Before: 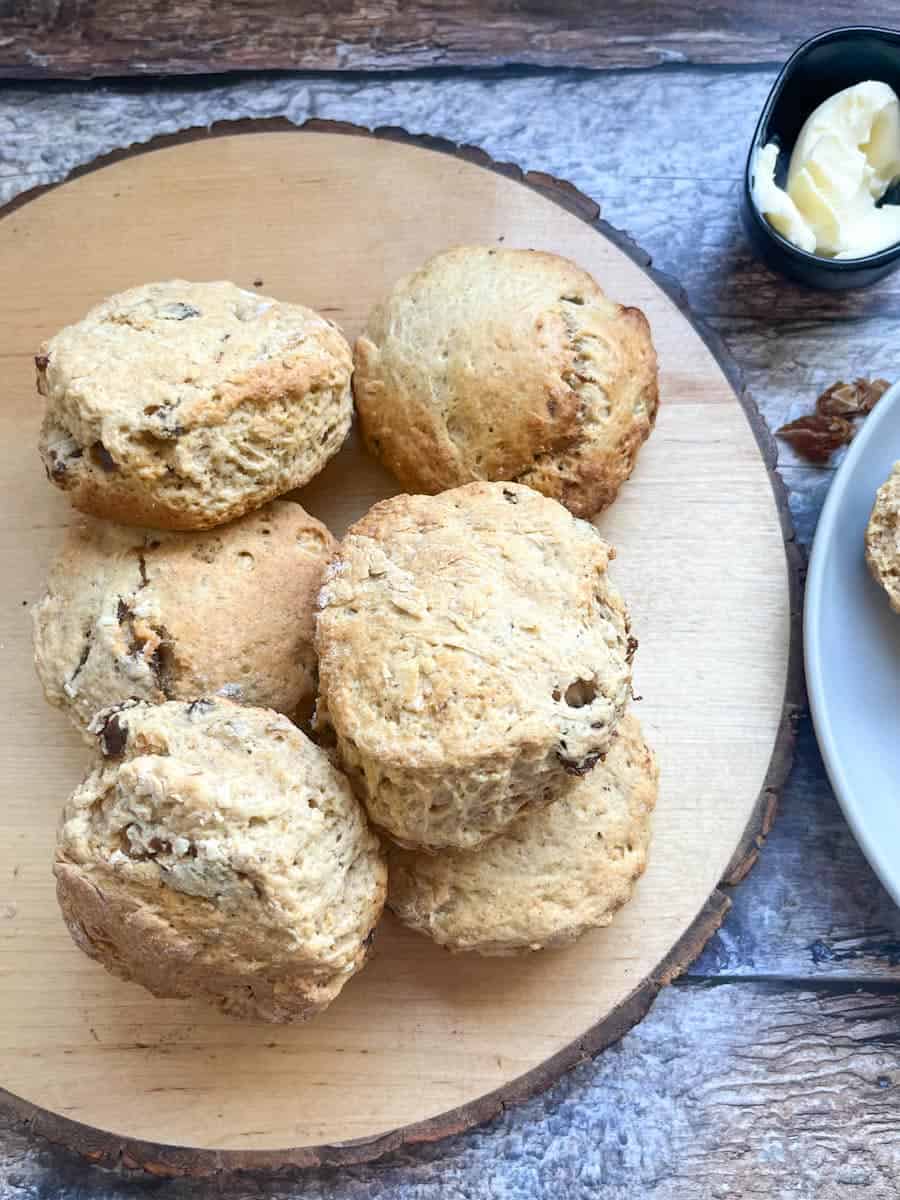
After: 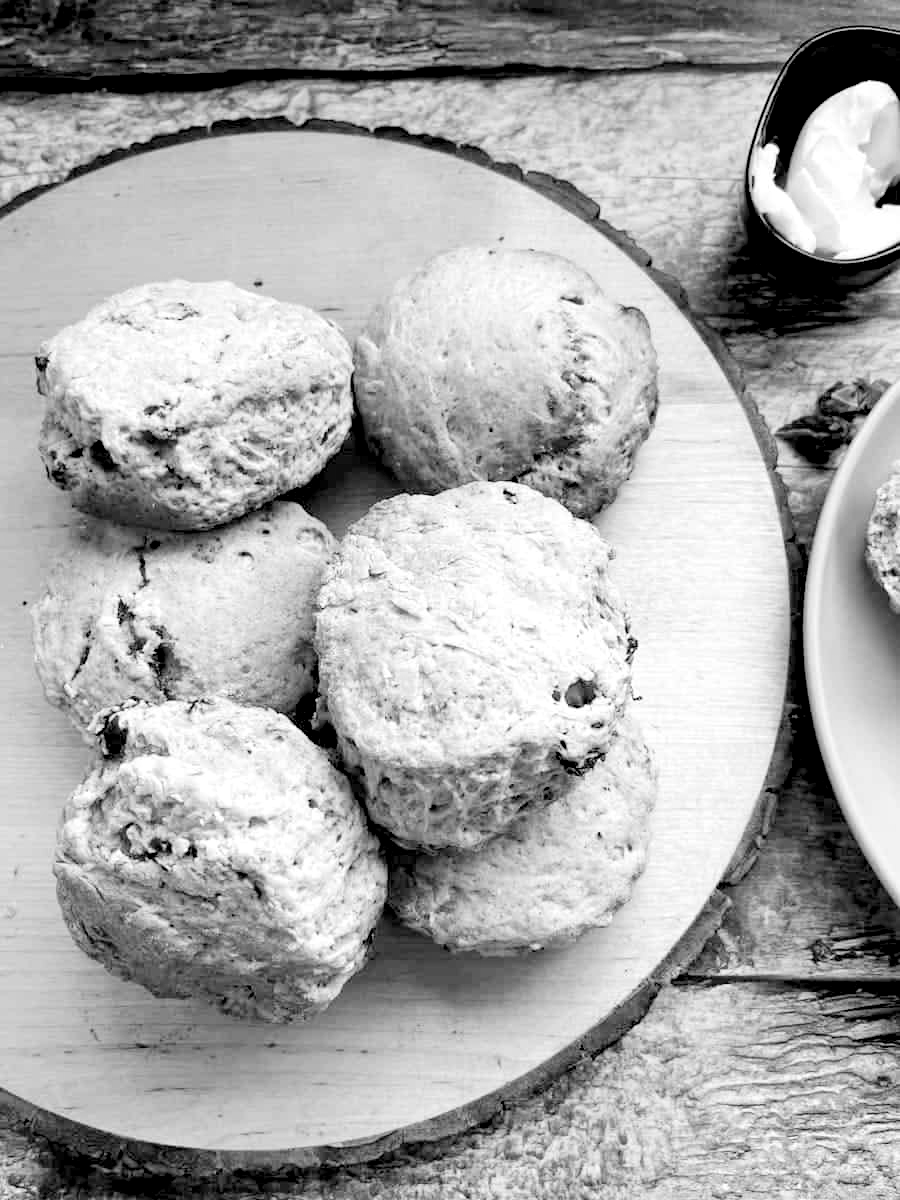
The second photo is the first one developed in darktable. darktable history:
rgb levels: levels [[0.029, 0.461, 0.922], [0, 0.5, 1], [0, 0.5, 1]]
tone curve: curves: ch0 [(0.021, 0) (0.104, 0.052) (0.496, 0.526) (0.737, 0.783) (1, 1)], color space Lab, linked channels, preserve colors none
monochrome: on, module defaults
